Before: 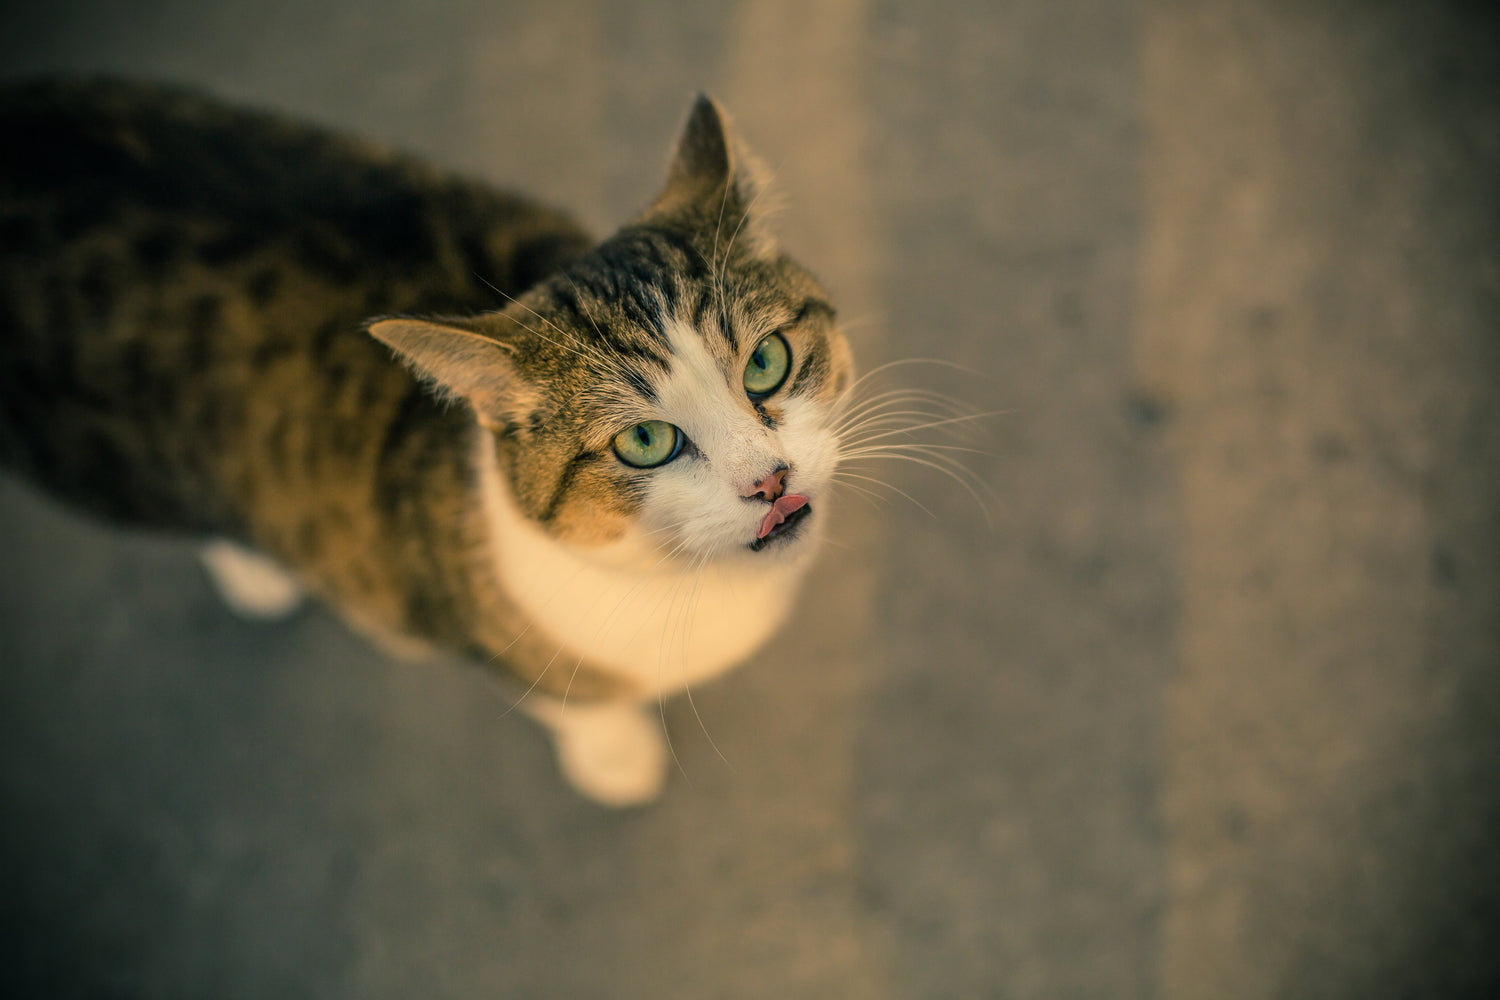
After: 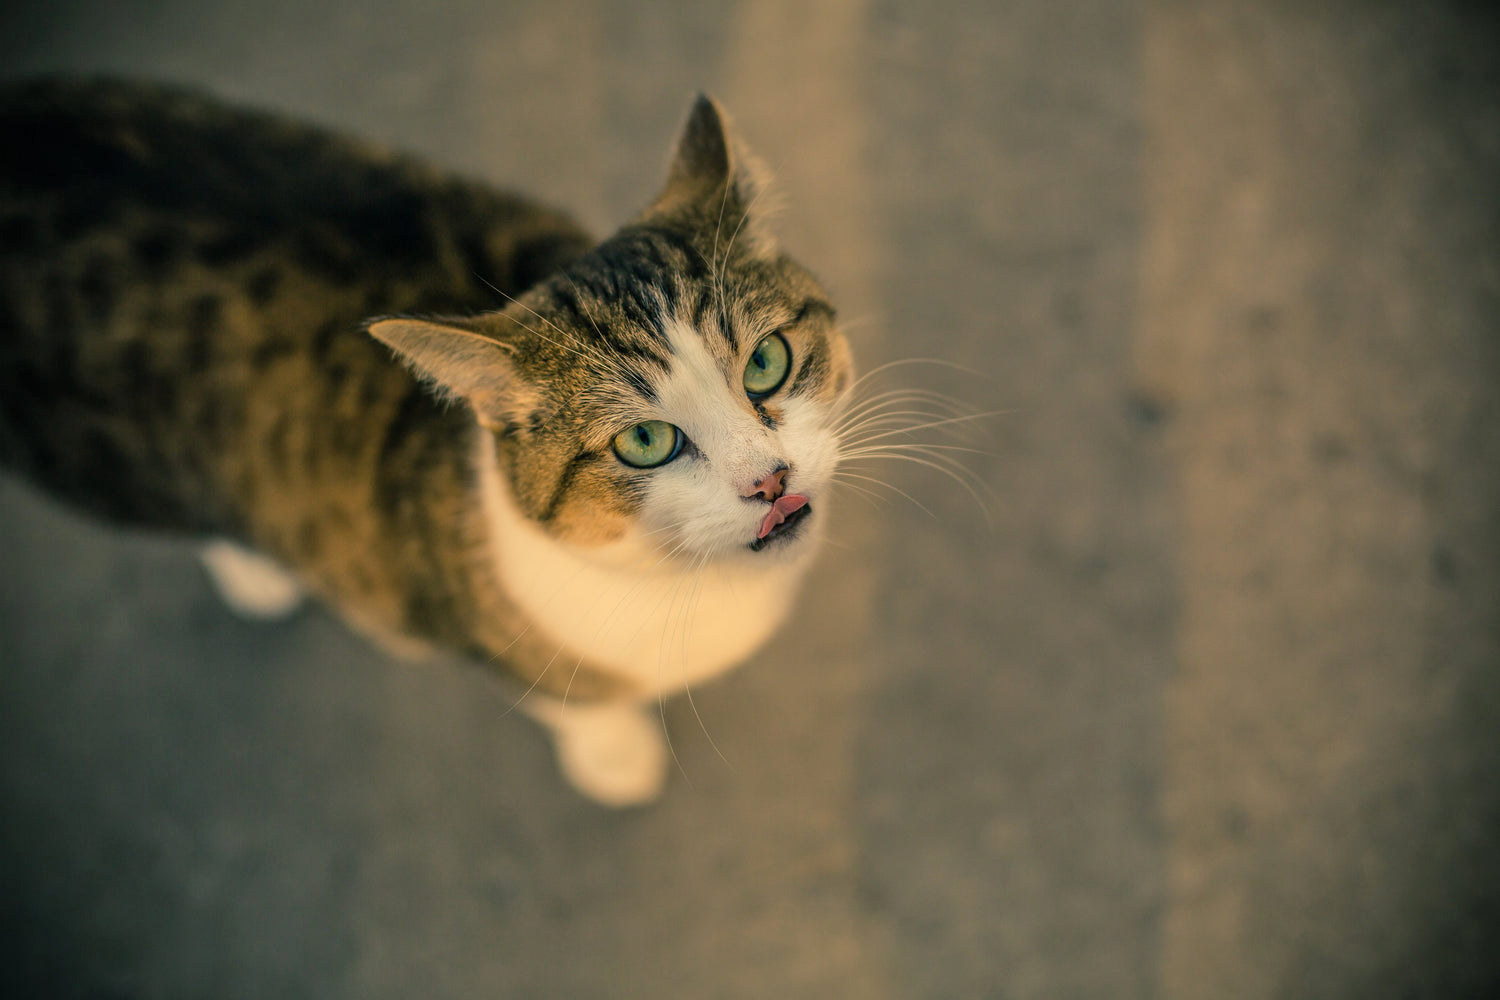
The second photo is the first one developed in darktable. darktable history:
shadows and highlights: radius 125.76, shadows 30.49, highlights -30.86, low approximation 0.01, soften with gaussian
